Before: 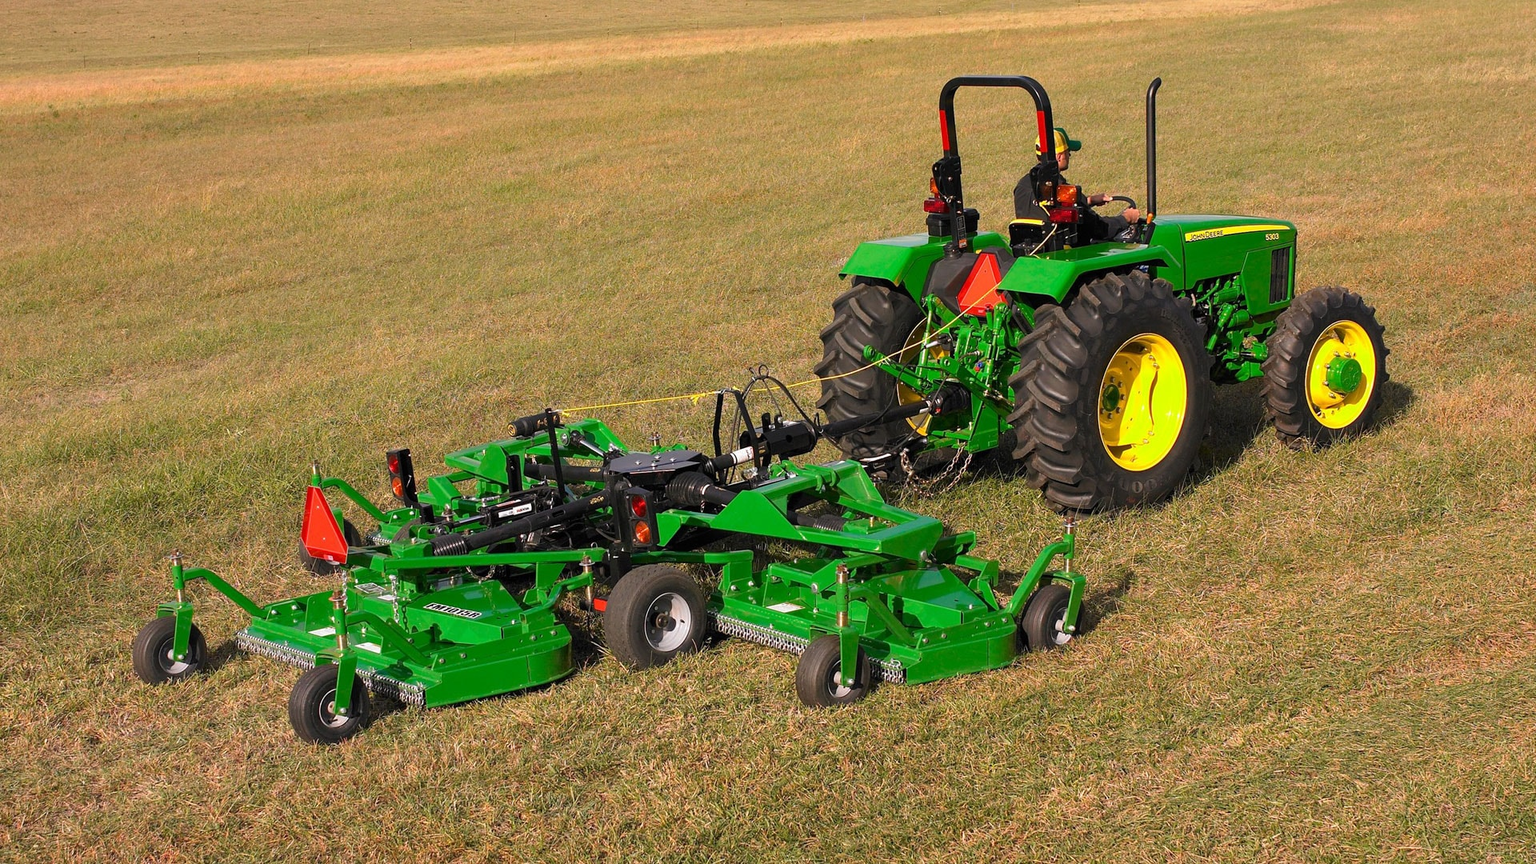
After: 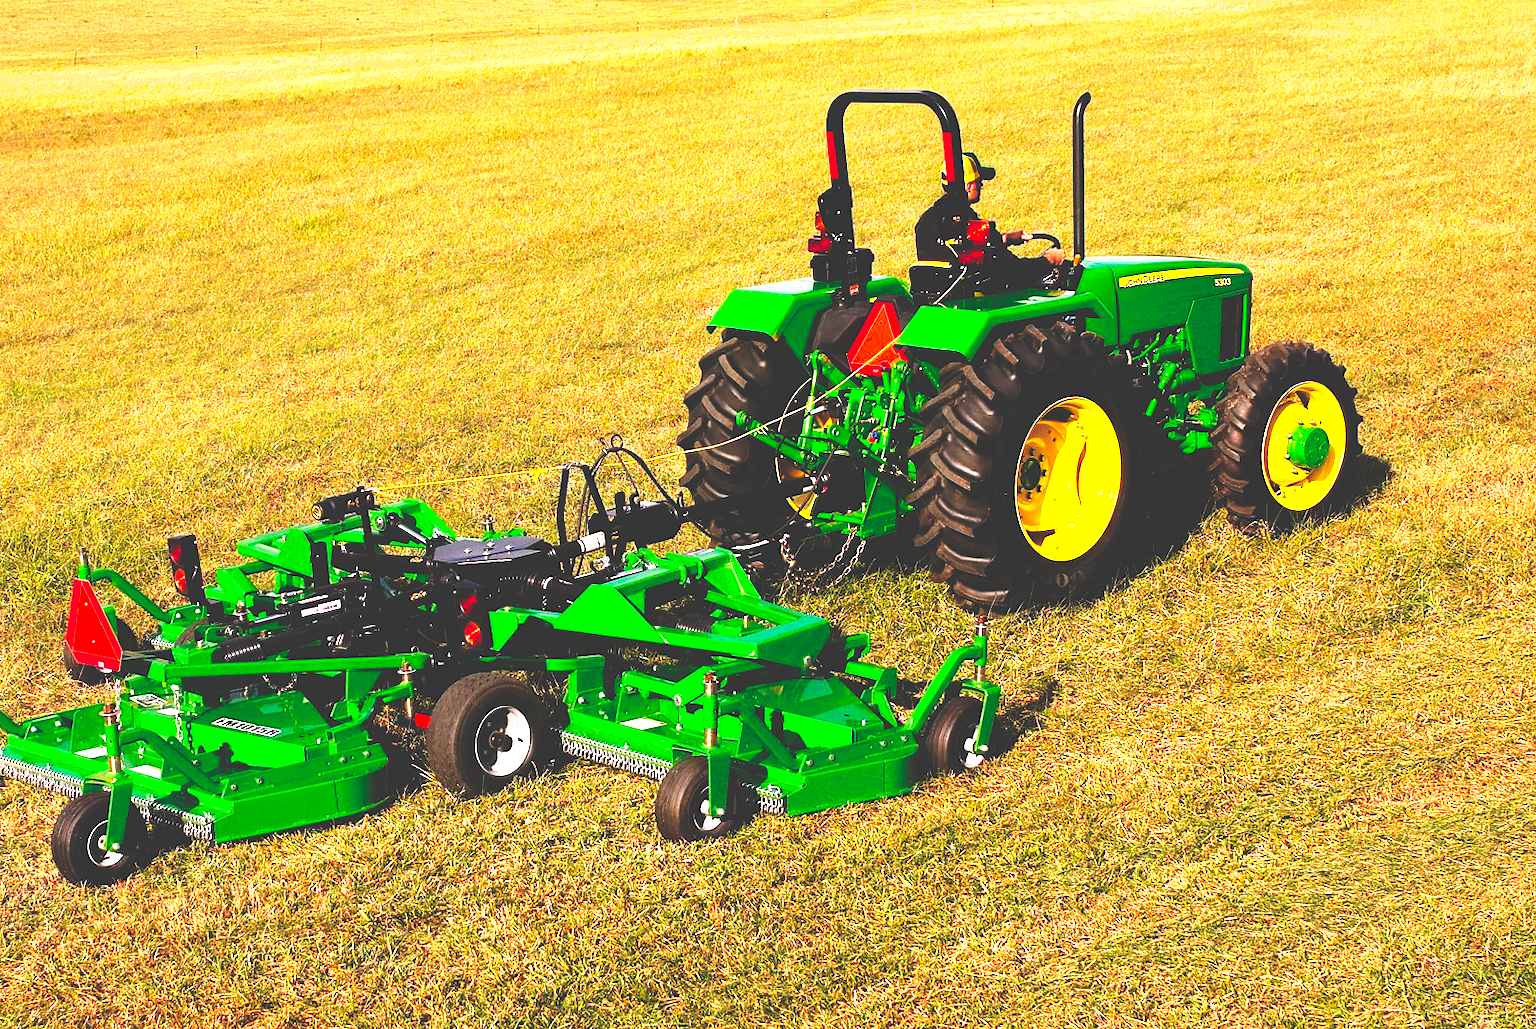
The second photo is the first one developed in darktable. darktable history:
crop: left 16.006%
exposure: black level correction 0, exposure 1.099 EV, compensate highlight preservation false
base curve: curves: ch0 [(0, 0.036) (0.083, 0.04) (0.804, 1)], preserve colors none
